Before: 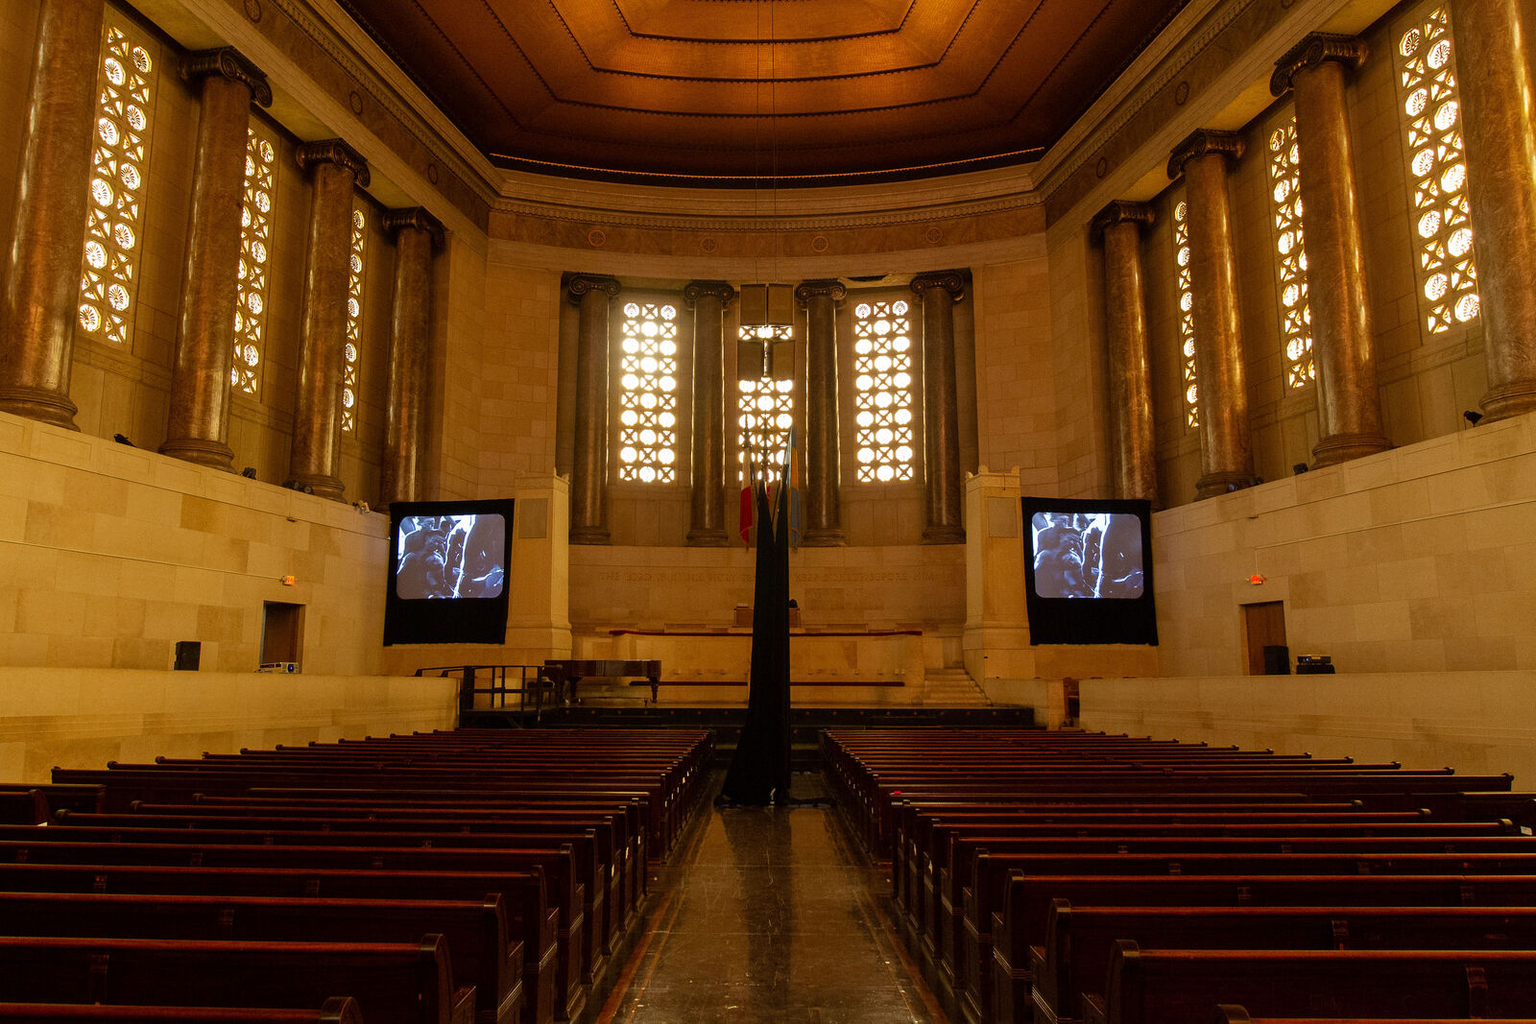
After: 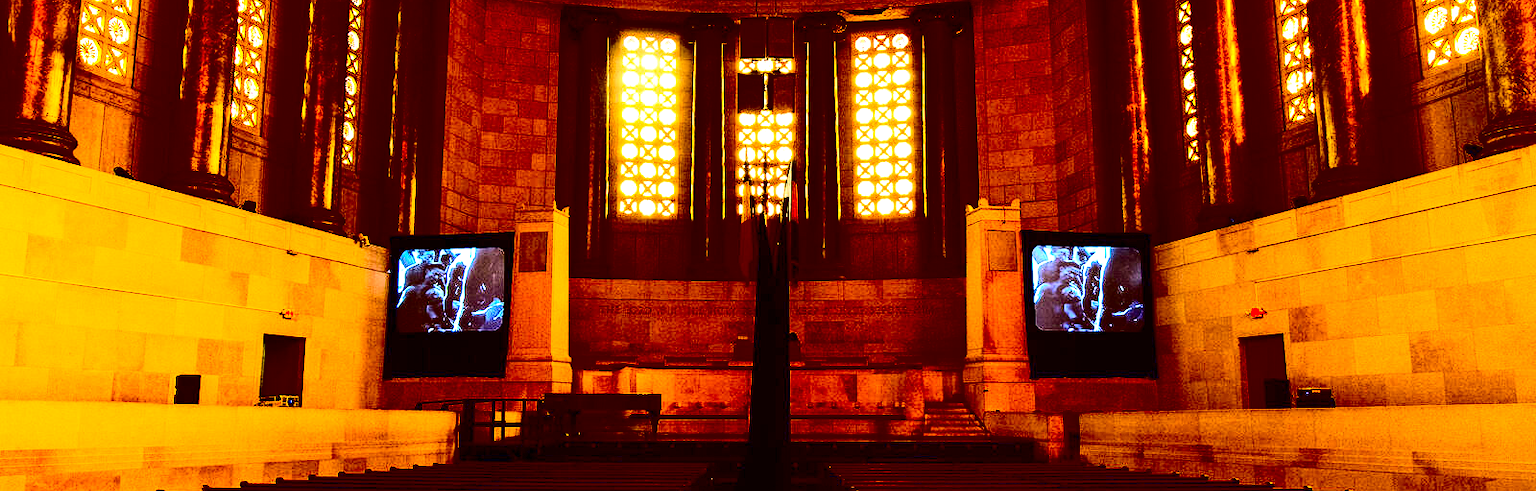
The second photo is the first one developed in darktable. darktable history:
crop and rotate: top 26.138%, bottom 25.822%
exposure: black level correction 0, exposure 1.2 EV, compensate highlight preservation false
contrast brightness saturation: contrast 0.768, brightness -0.999, saturation 0.994
